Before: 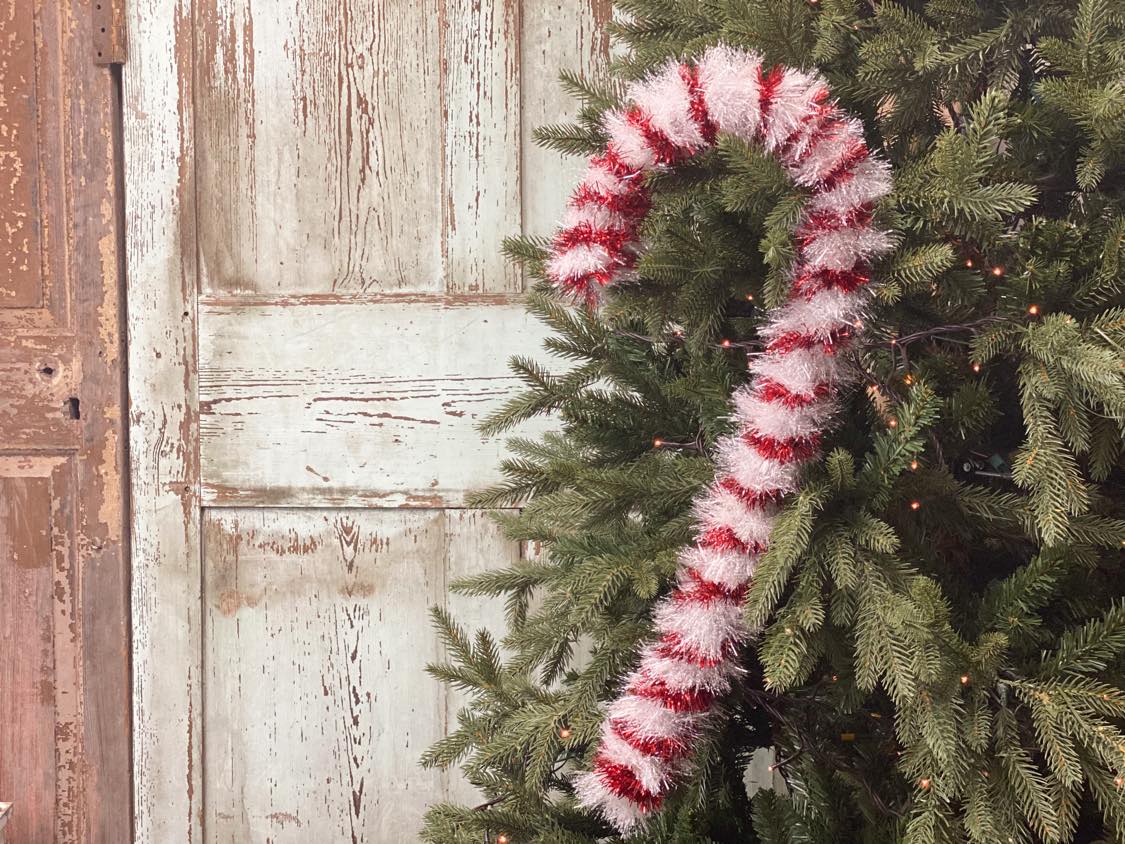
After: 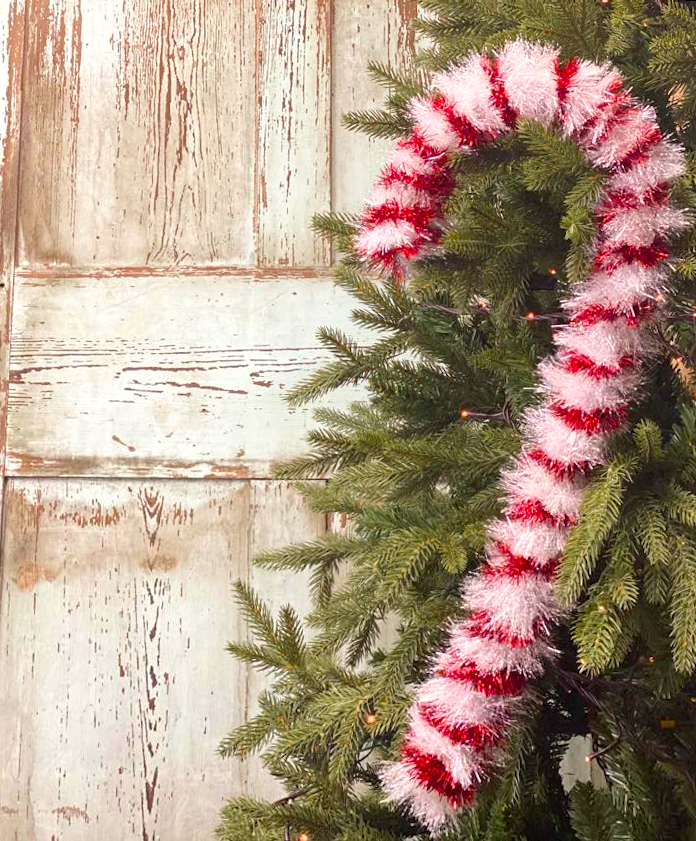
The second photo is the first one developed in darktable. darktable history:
crop and rotate: left 14.436%, right 18.898%
rotate and perspective: rotation 0.215°, lens shift (vertical) -0.139, crop left 0.069, crop right 0.939, crop top 0.002, crop bottom 0.996
exposure: black level correction 0.001, exposure 0.191 EV, compensate highlight preservation false
color balance rgb: linear chroma grading › global chroma 15%, perceptual saturation grading › global saturation 30%
